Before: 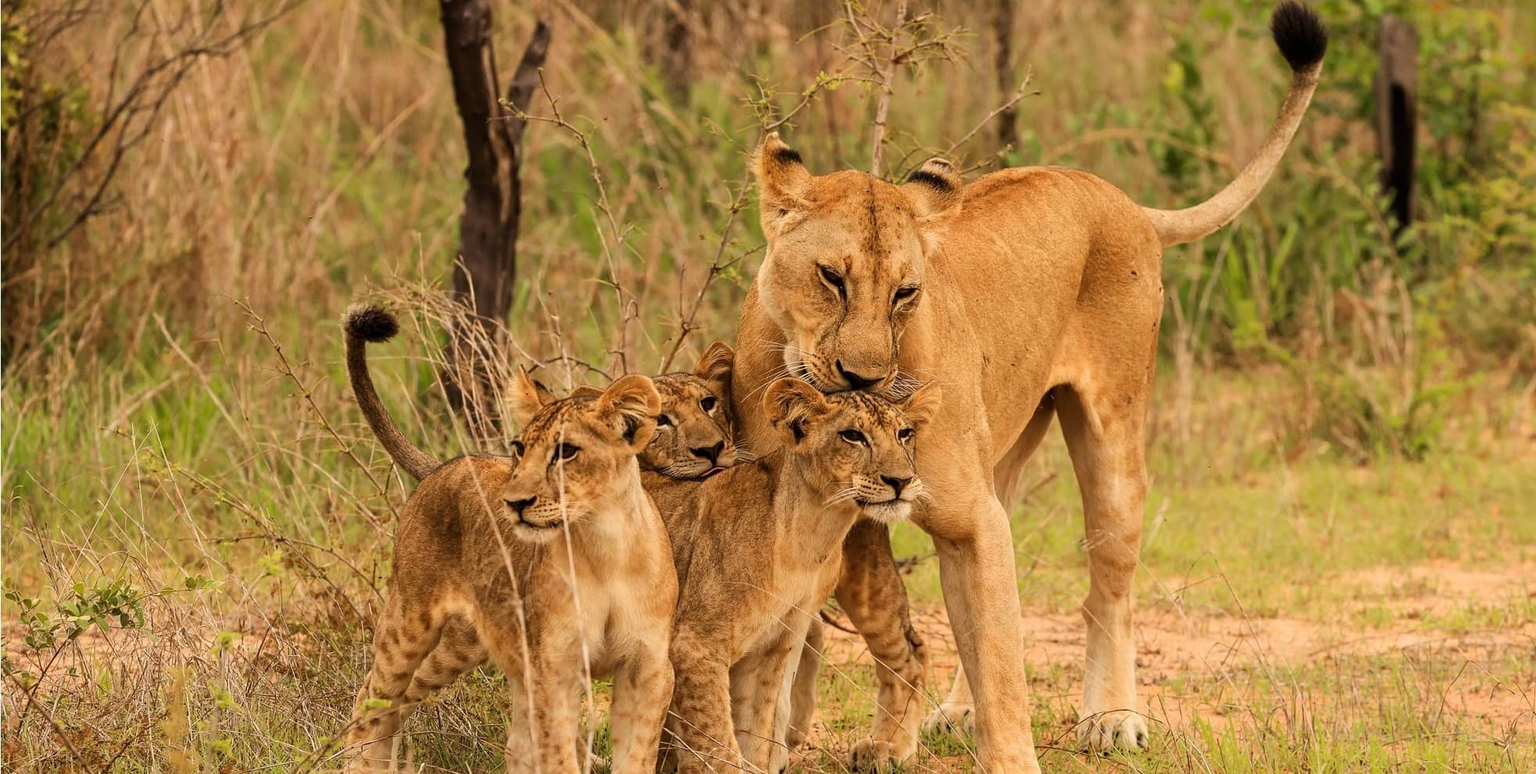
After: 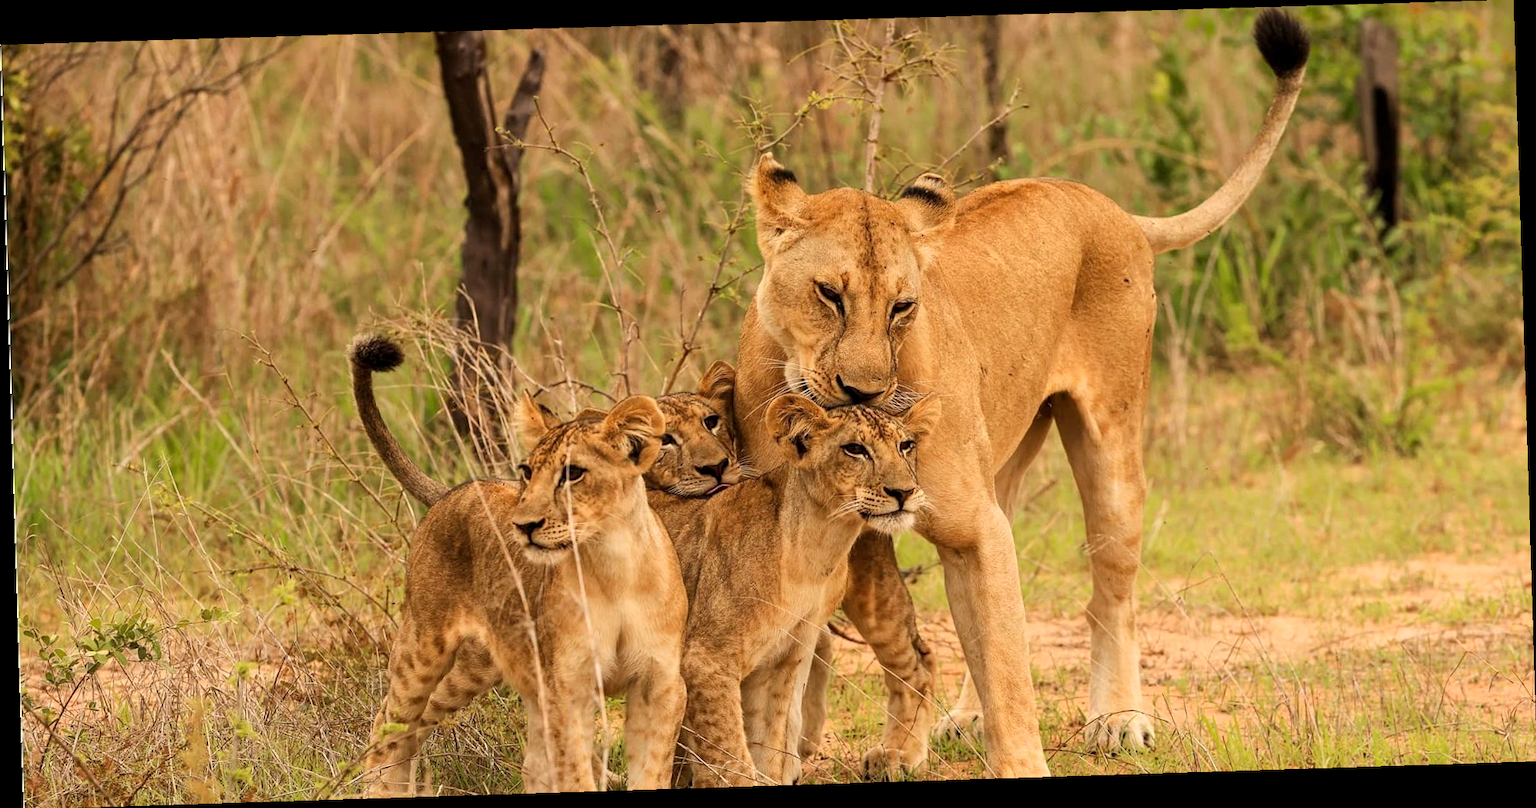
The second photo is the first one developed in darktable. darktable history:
exposure: black level correction 0.001, exposure 0.14 EV, compensate highlight preservation false
rotate and perspective: rotation -1.77°, lens shift (horizontal) 0.004, automatic cropping off
